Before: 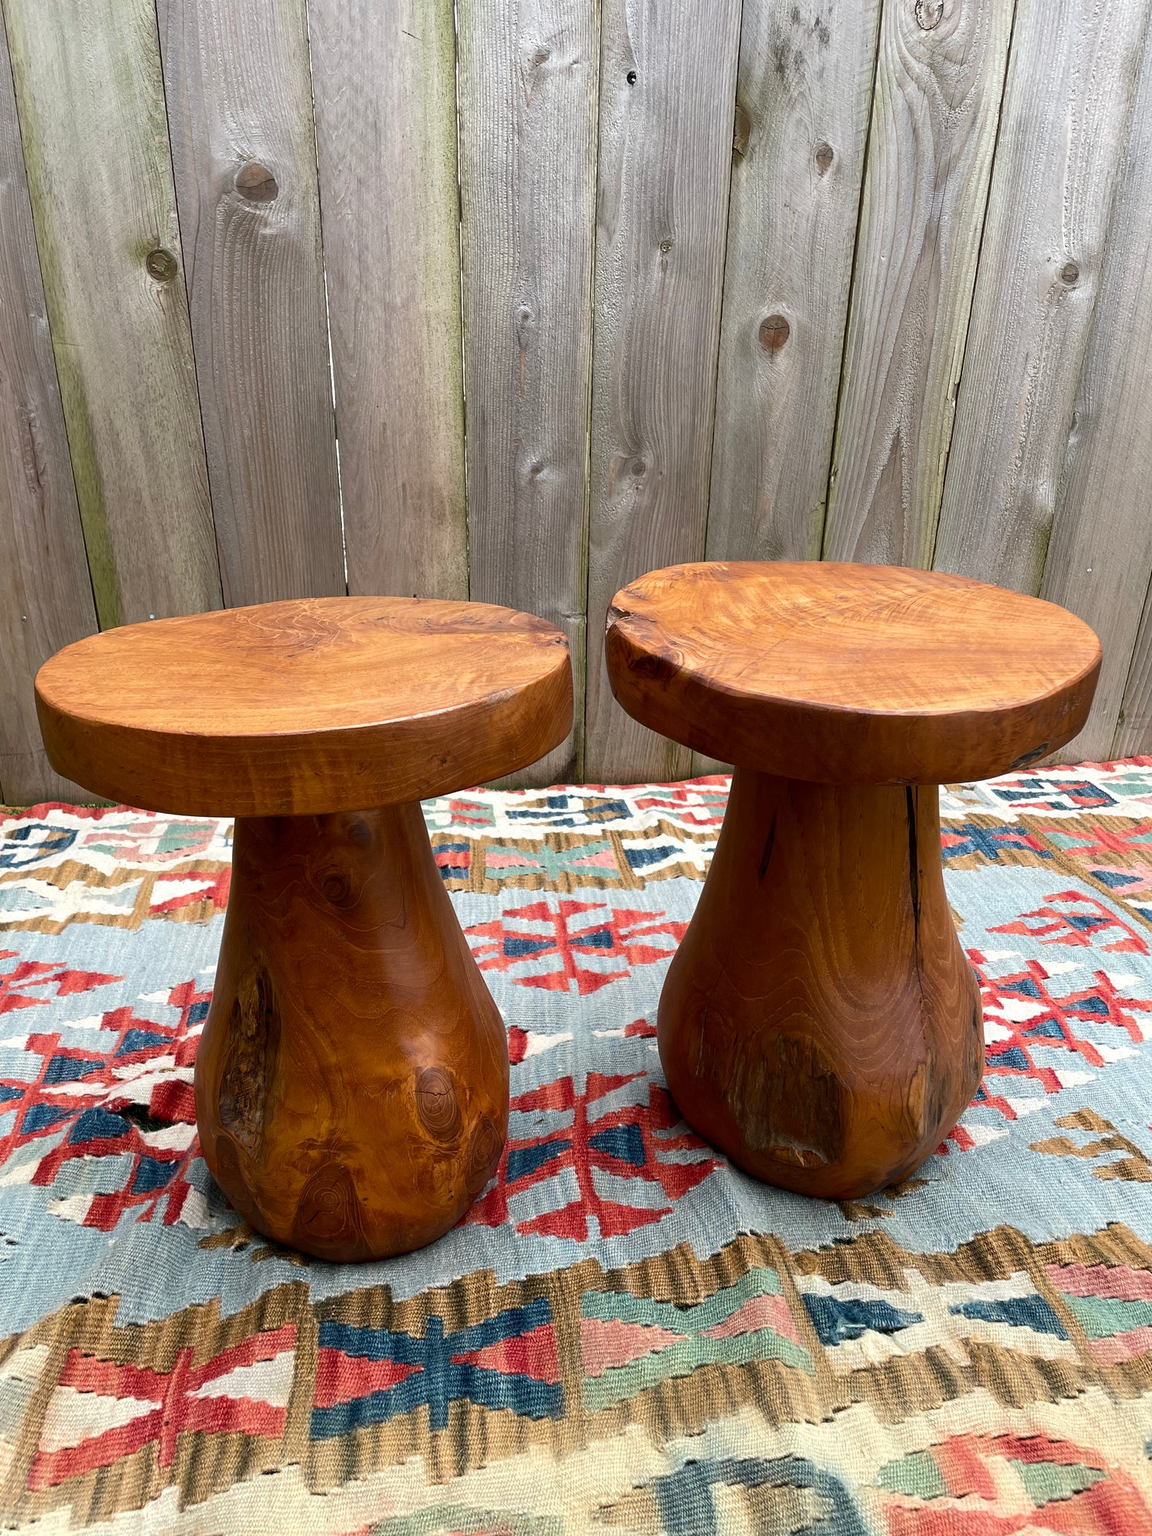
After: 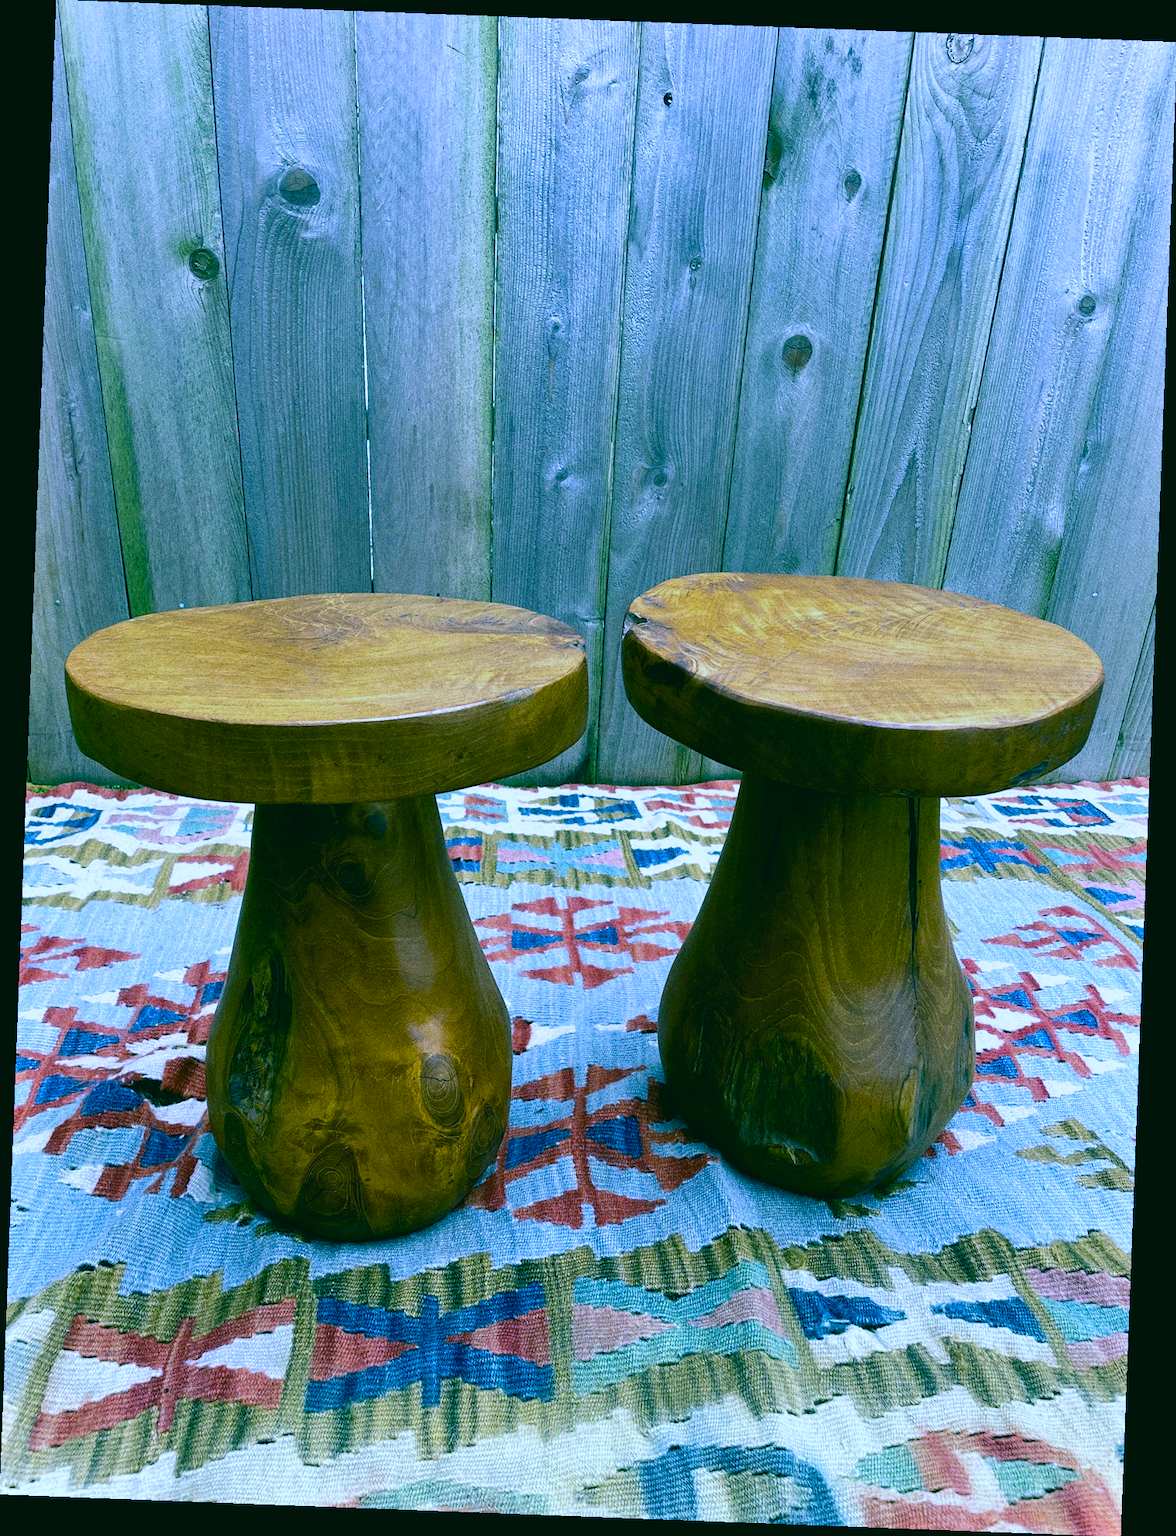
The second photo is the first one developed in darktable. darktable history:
grain: coarseness 0.09 ISO, strength 40%
white balance: red 0.766, blue 1.537
color correction: highlights a* 1.83, highlights b* 34.02, shadows a* -36.68, shadows b* -5.48
shadows and highlights: white point adjustment 1, soften with gaussian
rotate and perspective: rotation 2.17°, automatic cropping off
color balance rgb: perceptual saturation grading › global saturation 30%, global vibrance 20%
exposure: compensate highlight preservation false
